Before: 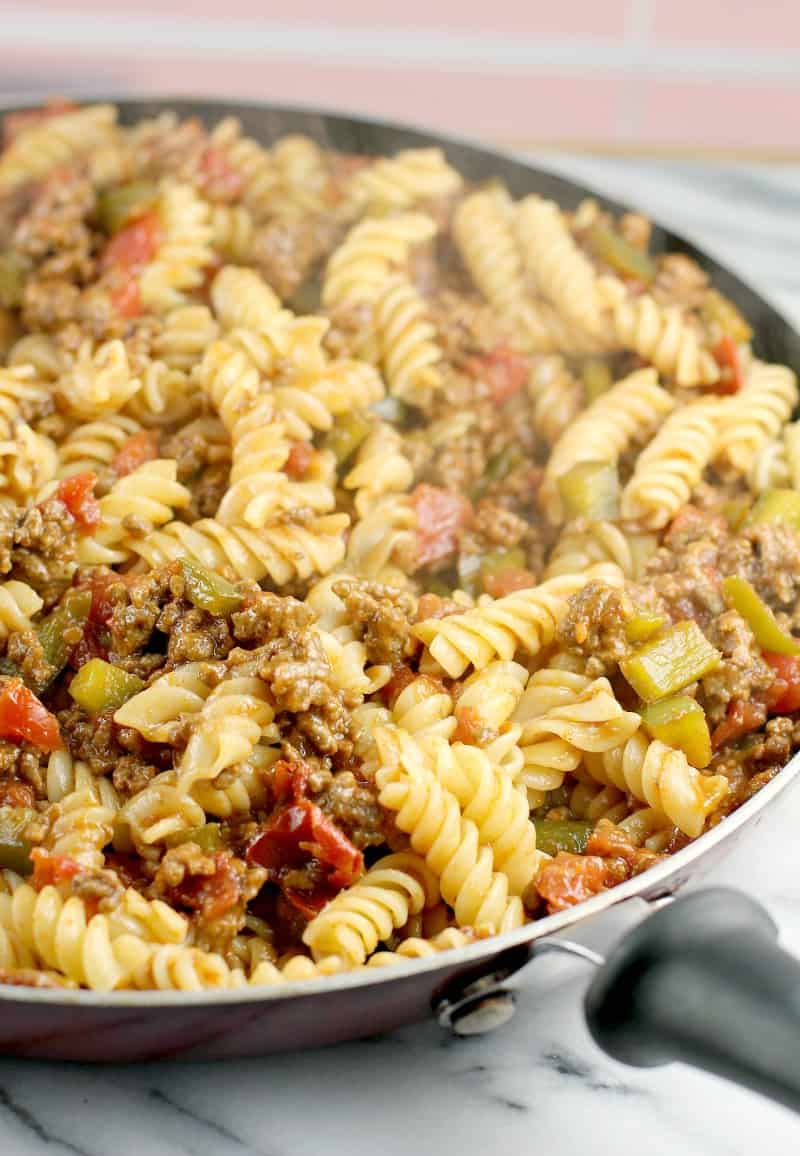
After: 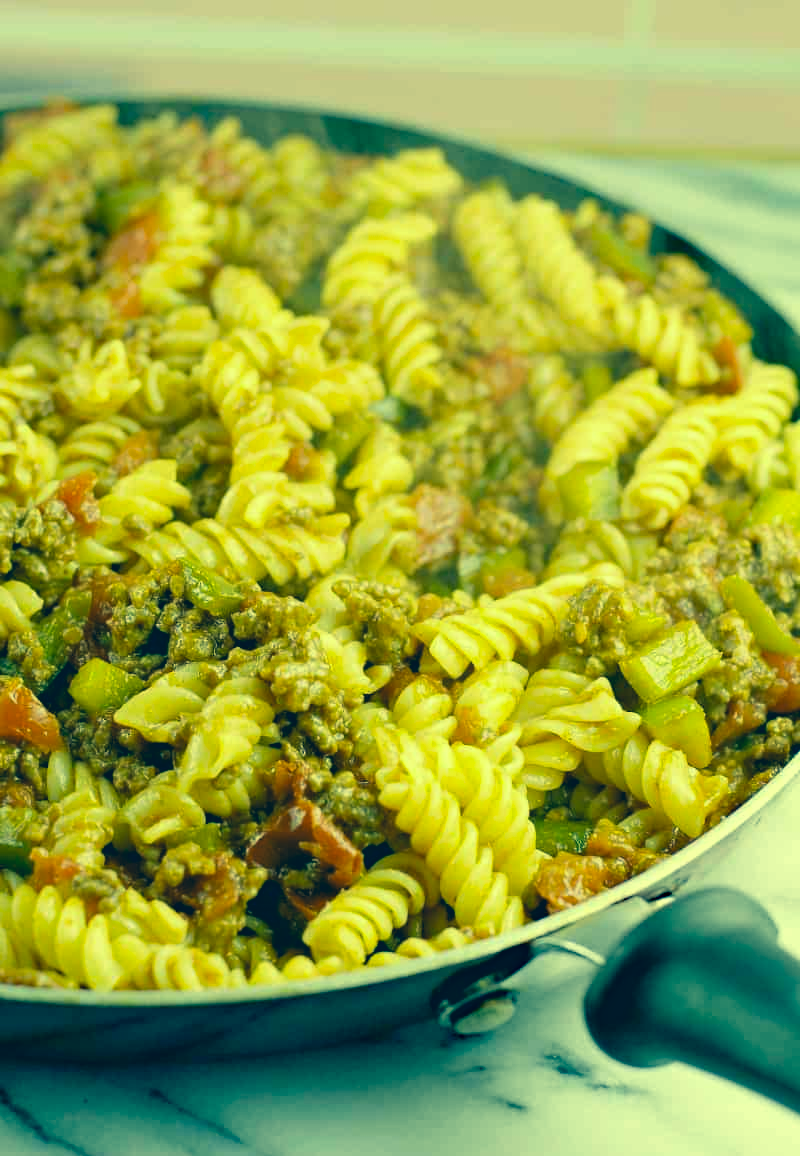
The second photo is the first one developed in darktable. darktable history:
color correction: highlights a* -15.8, highlights b* 39.69, shadows a* -39.75, shadows b* -26.65
haze removal: strength 0.276, distance 0.243, compatibility mode true, adaptive false
